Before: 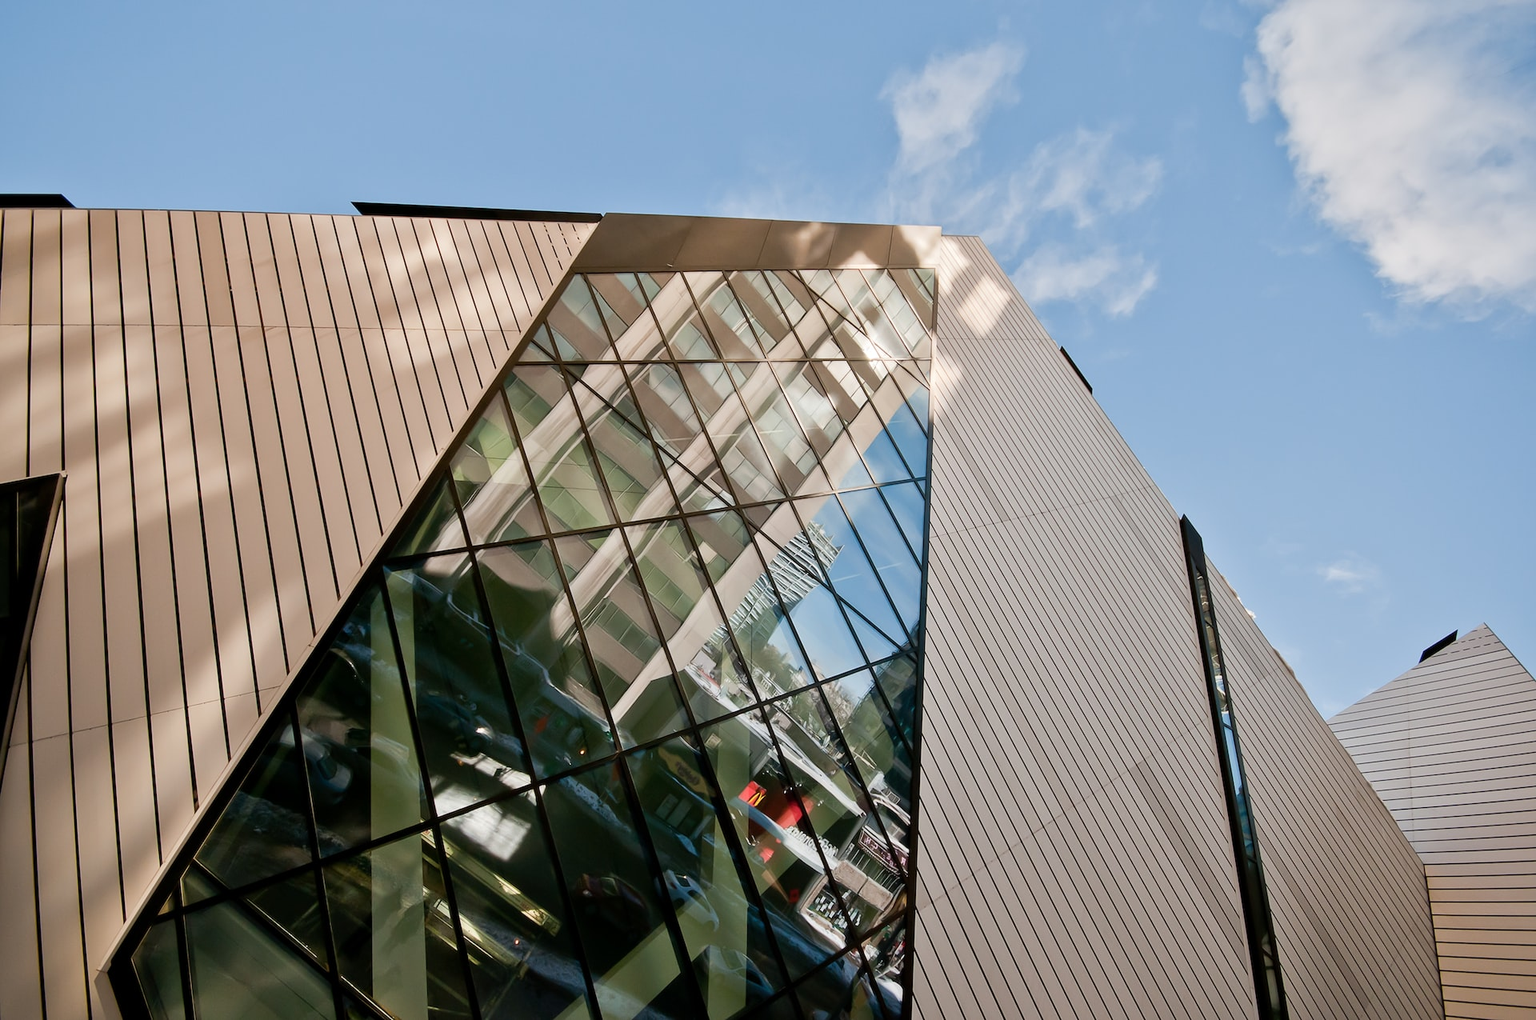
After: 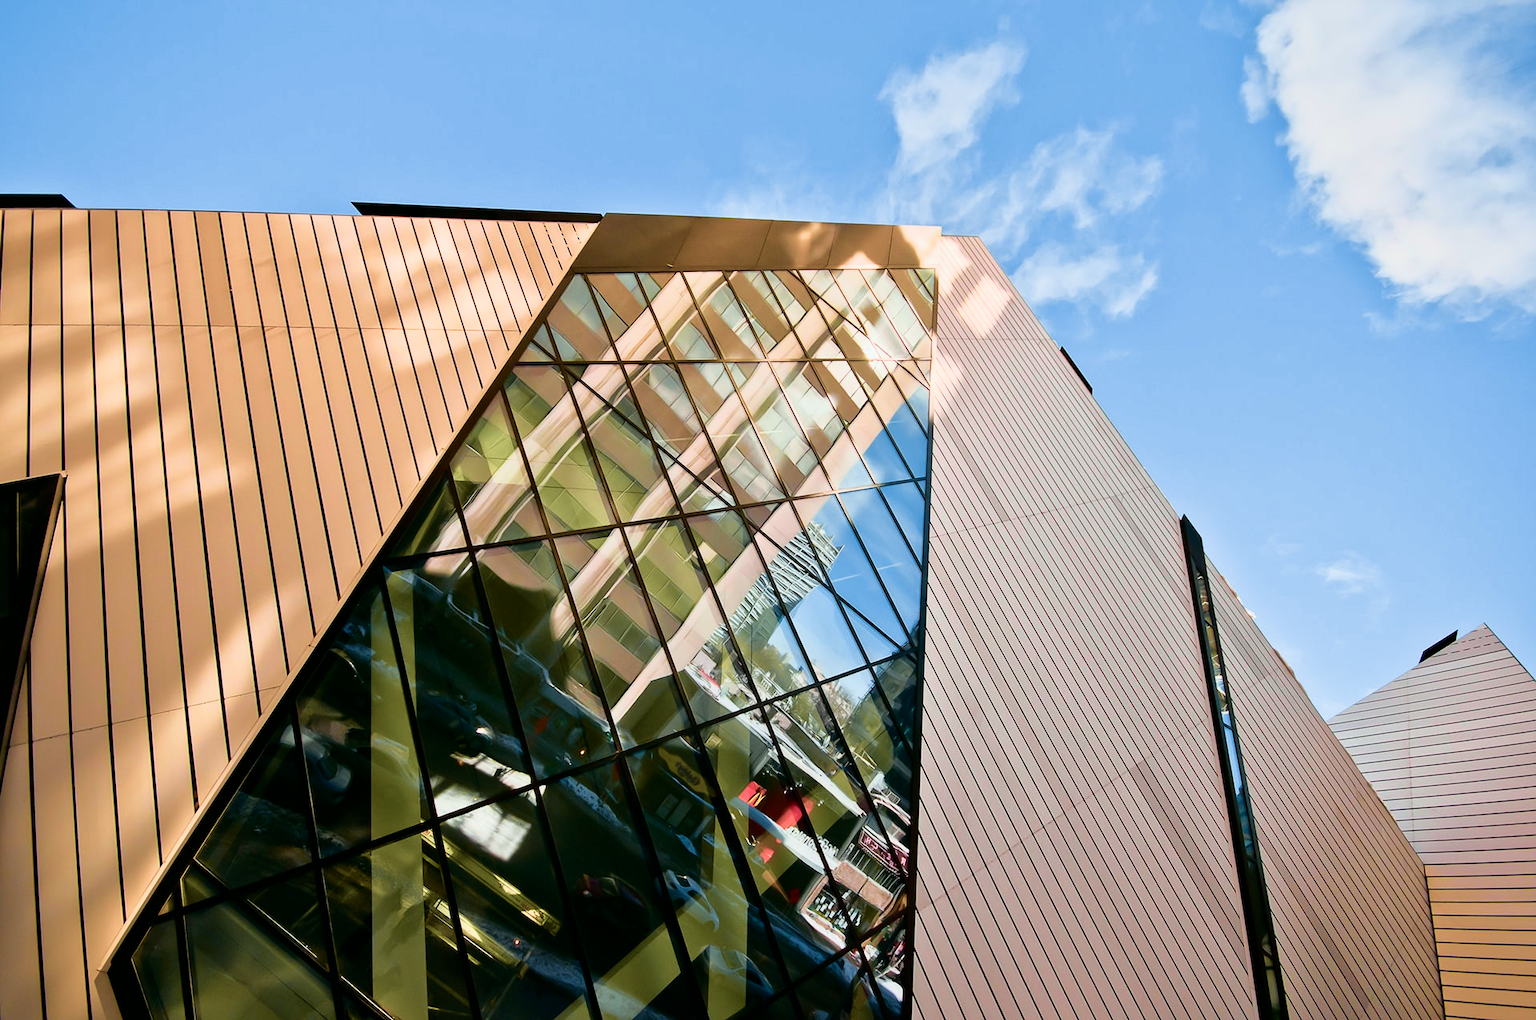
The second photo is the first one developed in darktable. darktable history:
tone curve: curves: ch0 [(0, 0) (0.105, 0.068) (0.195, 0.162) (0.283, 0.283) (0.384, 0.404) (0.485, 0.531) (0.638, 0.681) (0.795, 0.879) (1, 0.977)]; ch1 [(0, 0) (0.161, 0.092) (0.35, 0.33) (0.379, 0.401) (0.456, 0.469) (0.504, 0.5) (0.512, 0.514) (0.58, 0.597) (0.635, 0.646) (1, 1)]; ch2 [(0, 0) (0.371, 0.362) (0.437, 0.437) (0.5, 0.5) (0.53, 0.523) (0.56, 0.58) (0.622, 0.606) (1, 1)], color space Lab, independent channels, preserve colors none
velvia: strength 67.07%, mid-tones bias 0.972
